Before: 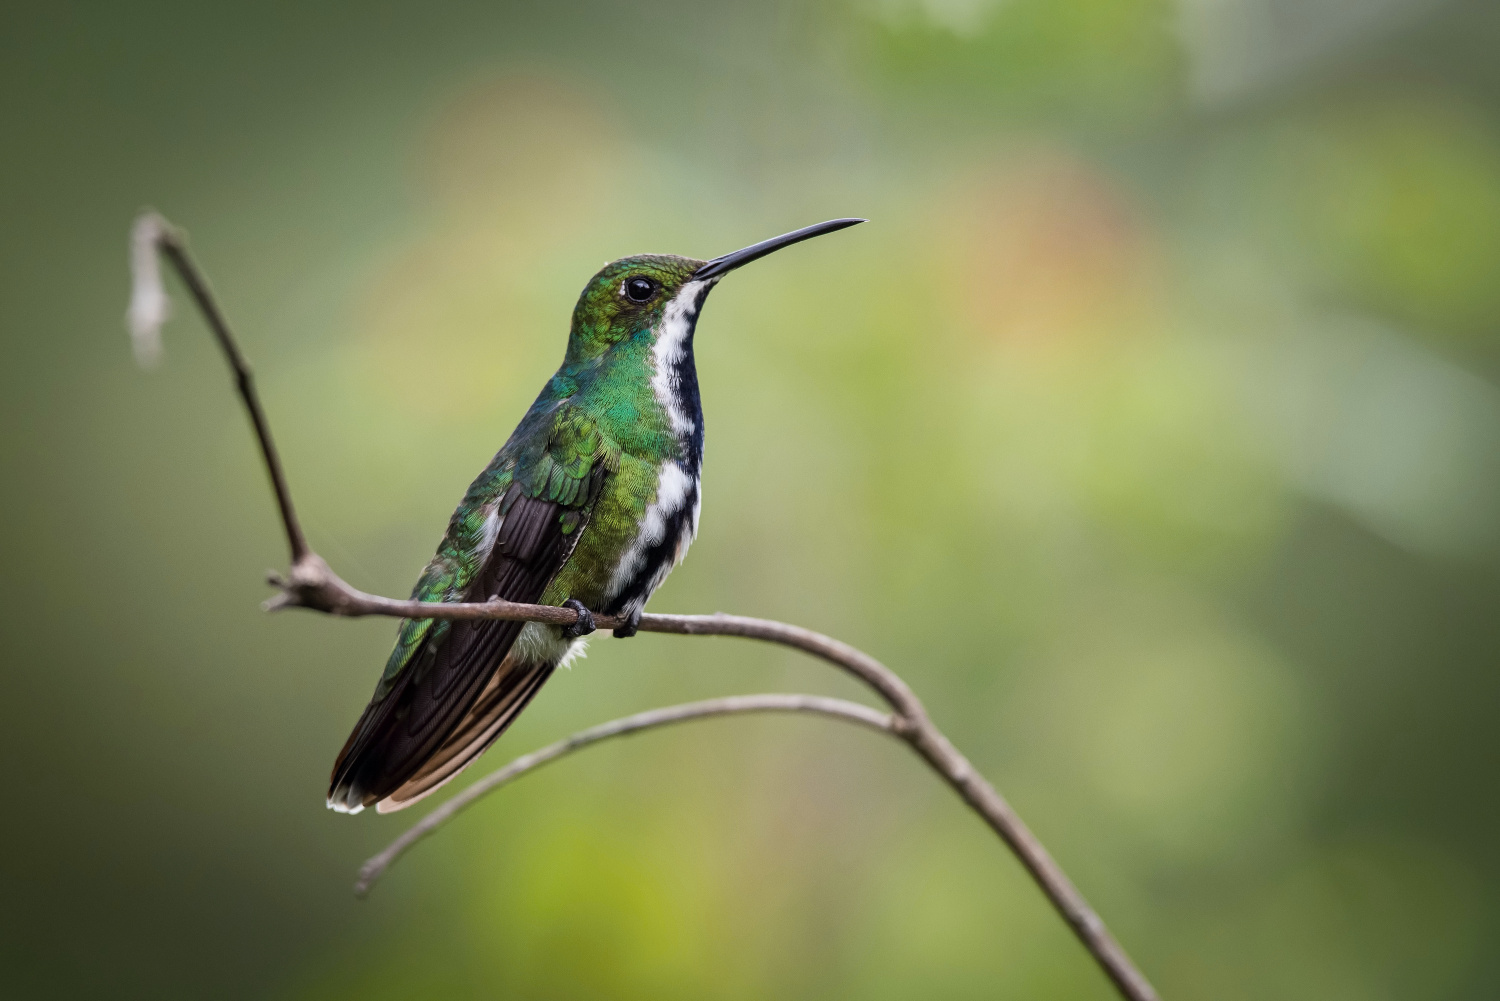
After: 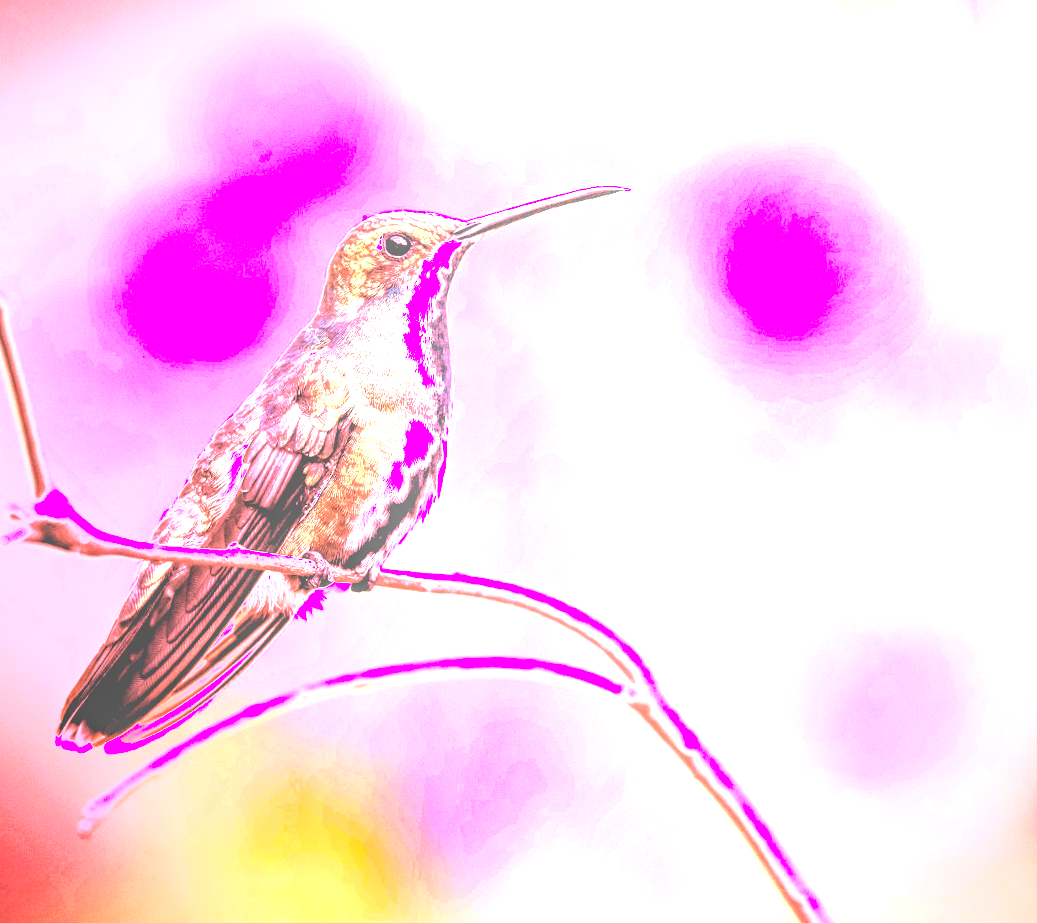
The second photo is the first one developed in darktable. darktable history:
white balance: red 4.26, blue 1.802
base curve: curves: ch0 [(0, 0) (0.564, 0.291) (0.802, 0.731) (1, 1)]
crop and rotate: angle -3.27°, left 14.277%, top 0.028%, right 10.766%, bottom 0.028%
rgb levels: levels [[0.01, 0.419, 0.839], [0, 0.5, 1], [0, 0.5, 1]]
tone equalizer: -8 EV -0.75 EV, -7 EV -0.7 EV, -6 EV -0.6 EV, -5 EV -0.4 EV, -3 EV 0.4 EV, -2 EV 0.6 EV, -1 EV 0.7 EV, +0 EV 0.75 EV, edges refinement/feathering 500, mask exposure compensation -1.57 EV, preserve details no
local contrast: on, module defaults
